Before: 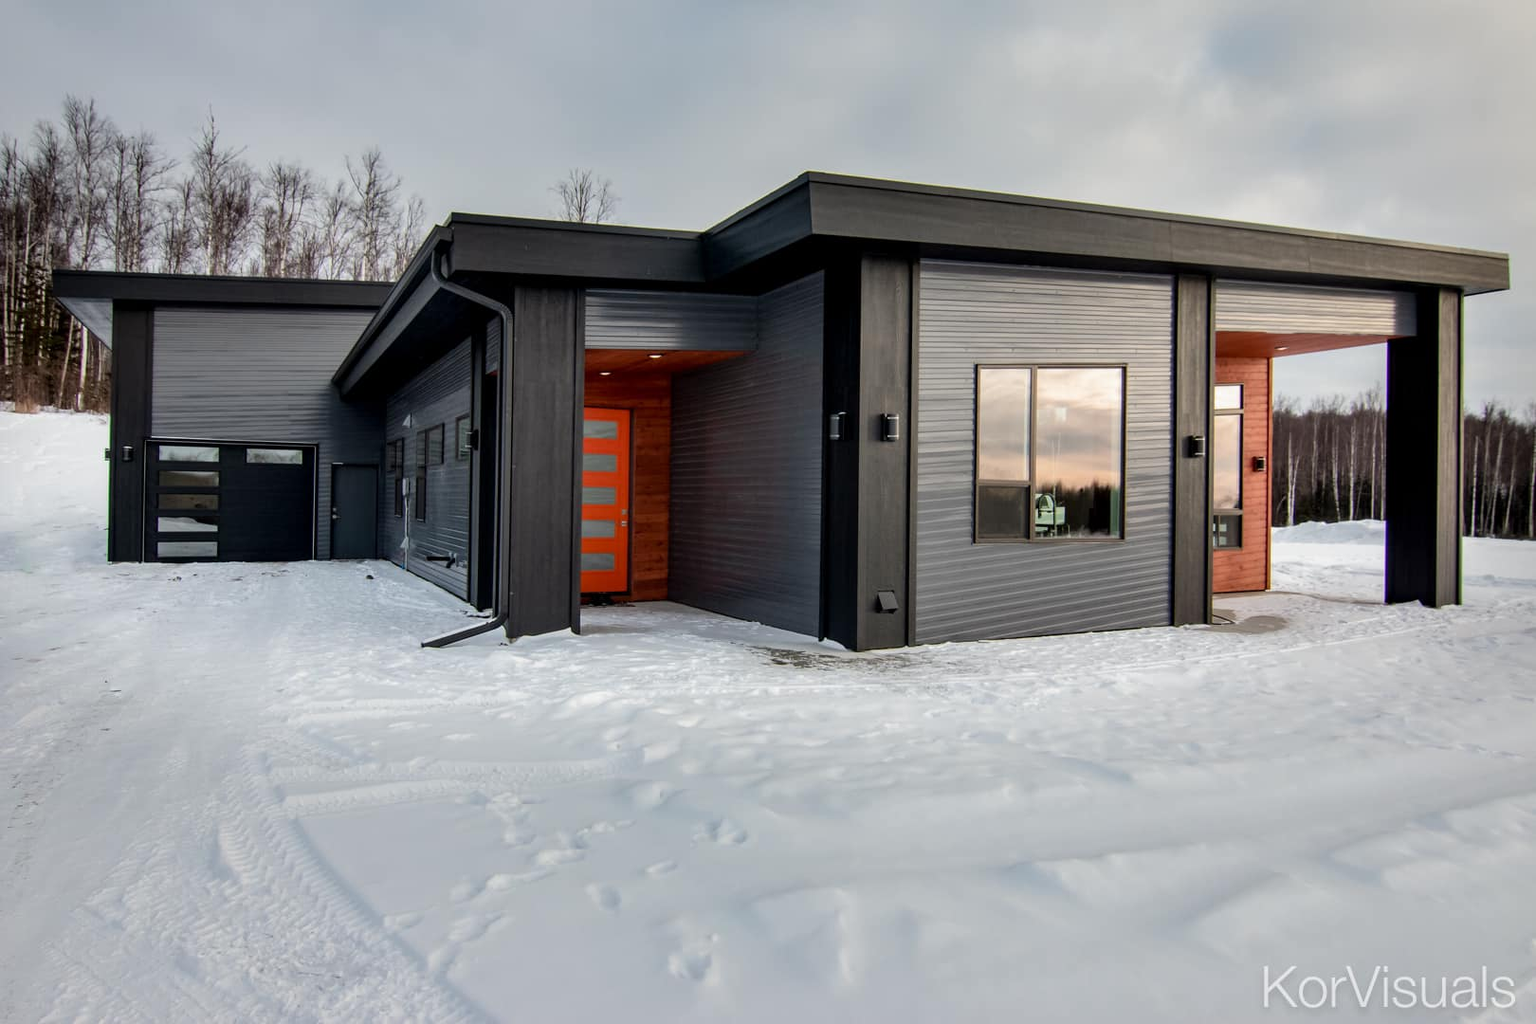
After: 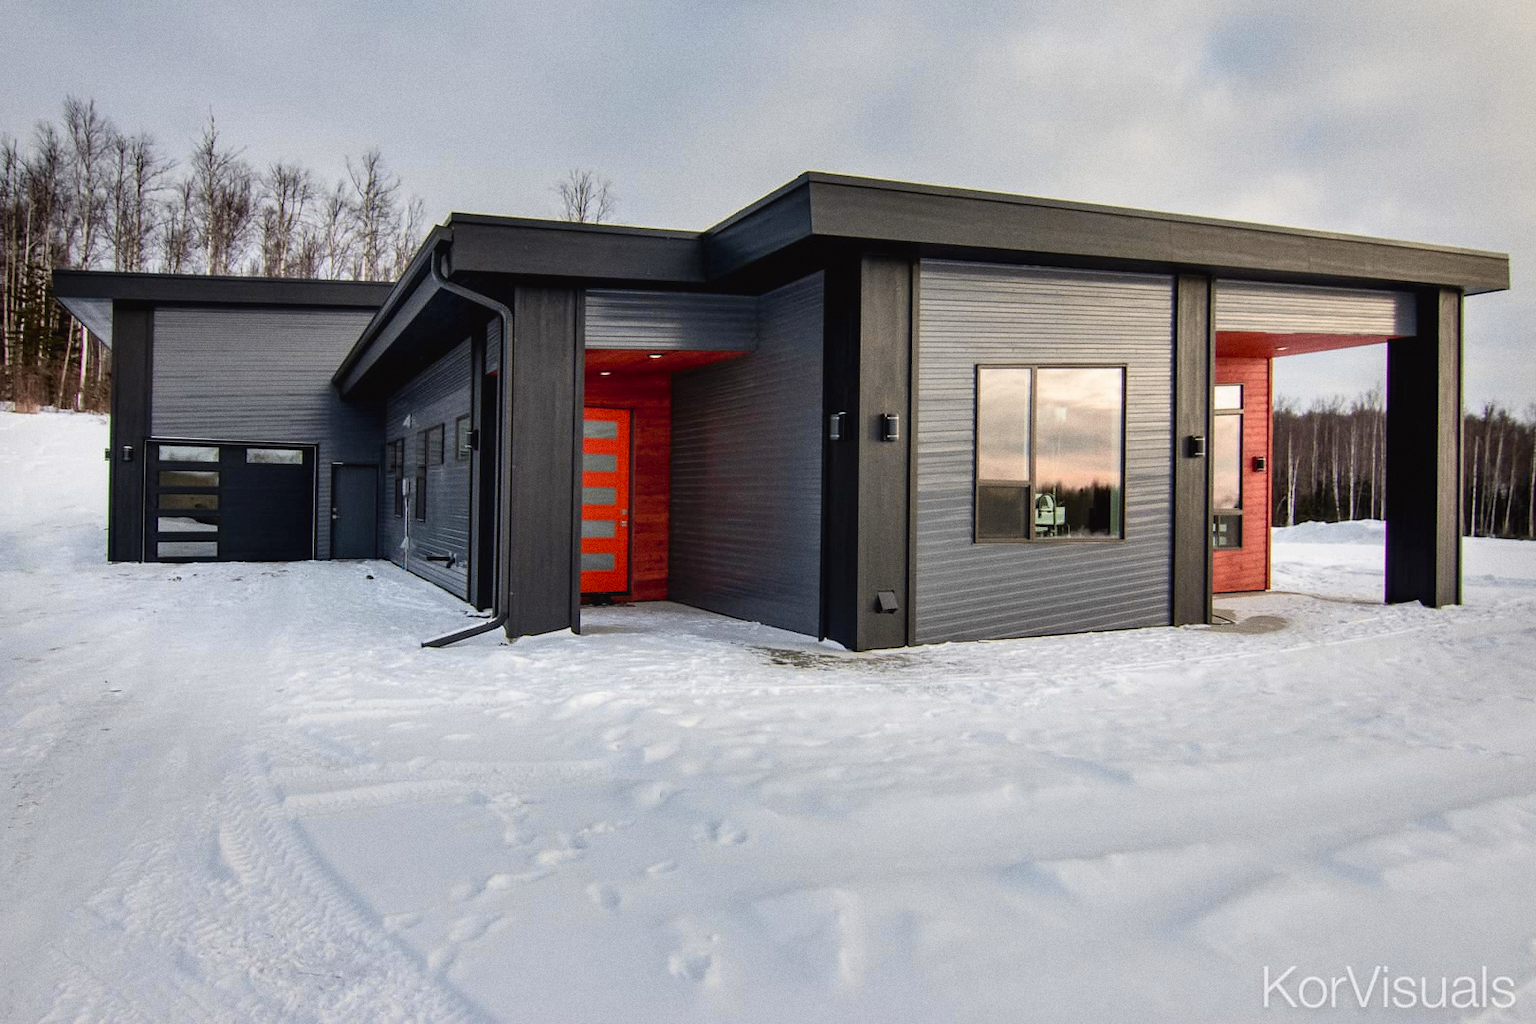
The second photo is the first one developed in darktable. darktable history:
grain: coarseness 0.47 ISO
tone curve: curves: ch0 [(0, 0.024) (0.119, 0.146) (0.474, 0.485) (0.718, 0.739) (0.817, 0.839) (1, 0.998)]; ch1 [(0, 0) (0.377, 0.416) (0.439, 0.451) (0.477, 0.485) (0.501, 0.503) (0.538, 0.544) (0.58, 0.613) (0.664, 0.7) (0.783, 0.804) (1, 1)]; ch2 [(0, 0) (0.38, 0.405) (0.463, 0.456) (0.498, 0.497) (0.524, 0.535) (0.578, 0.576) (0.648, 0.665) (1, 1)], color space Lab, independent channels, preserve colors none
